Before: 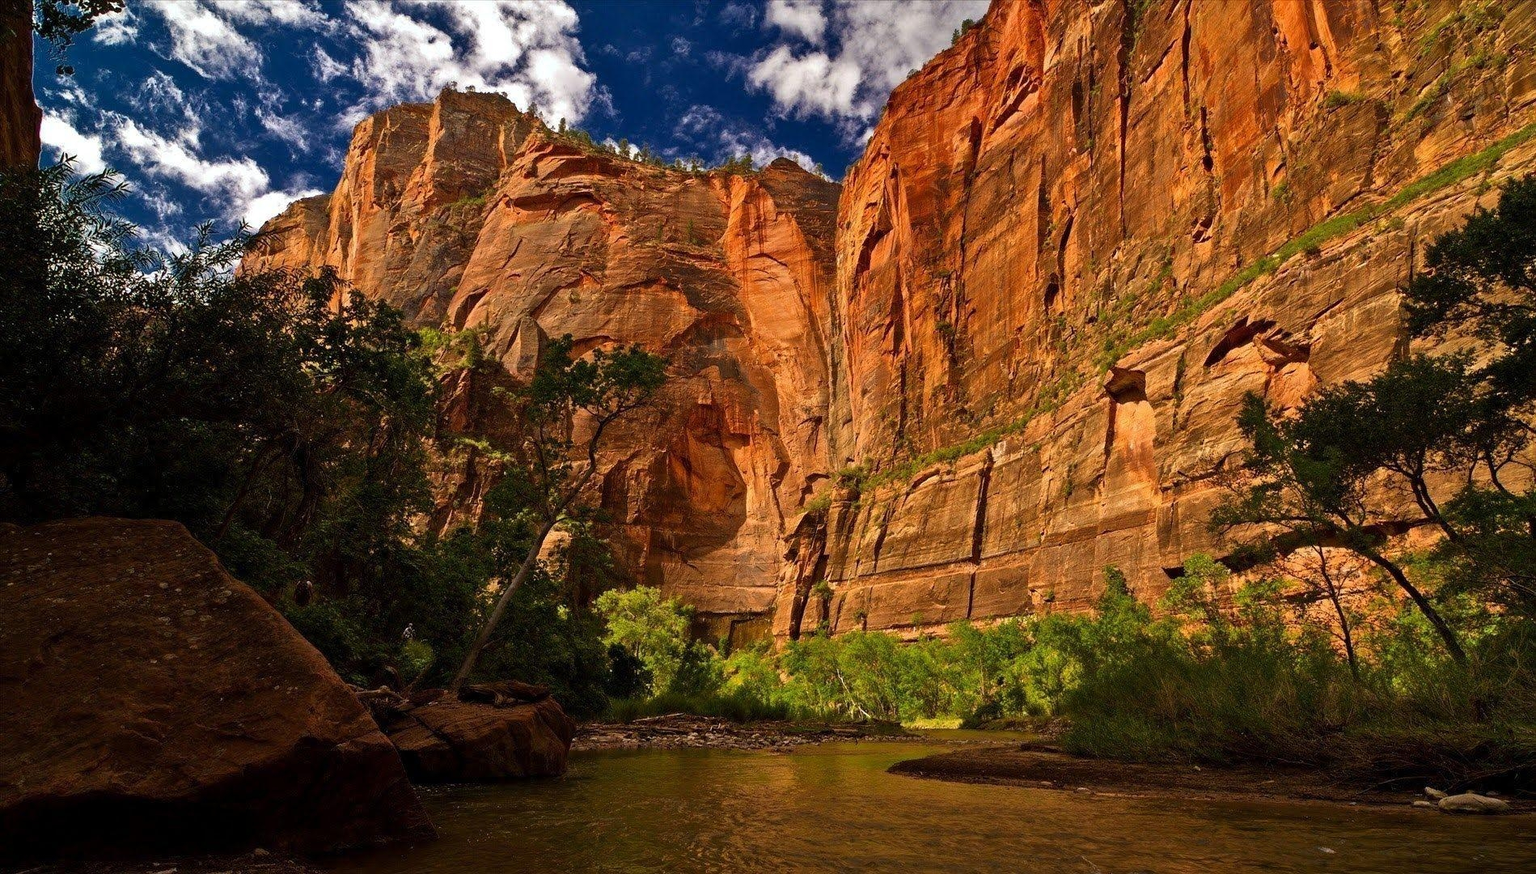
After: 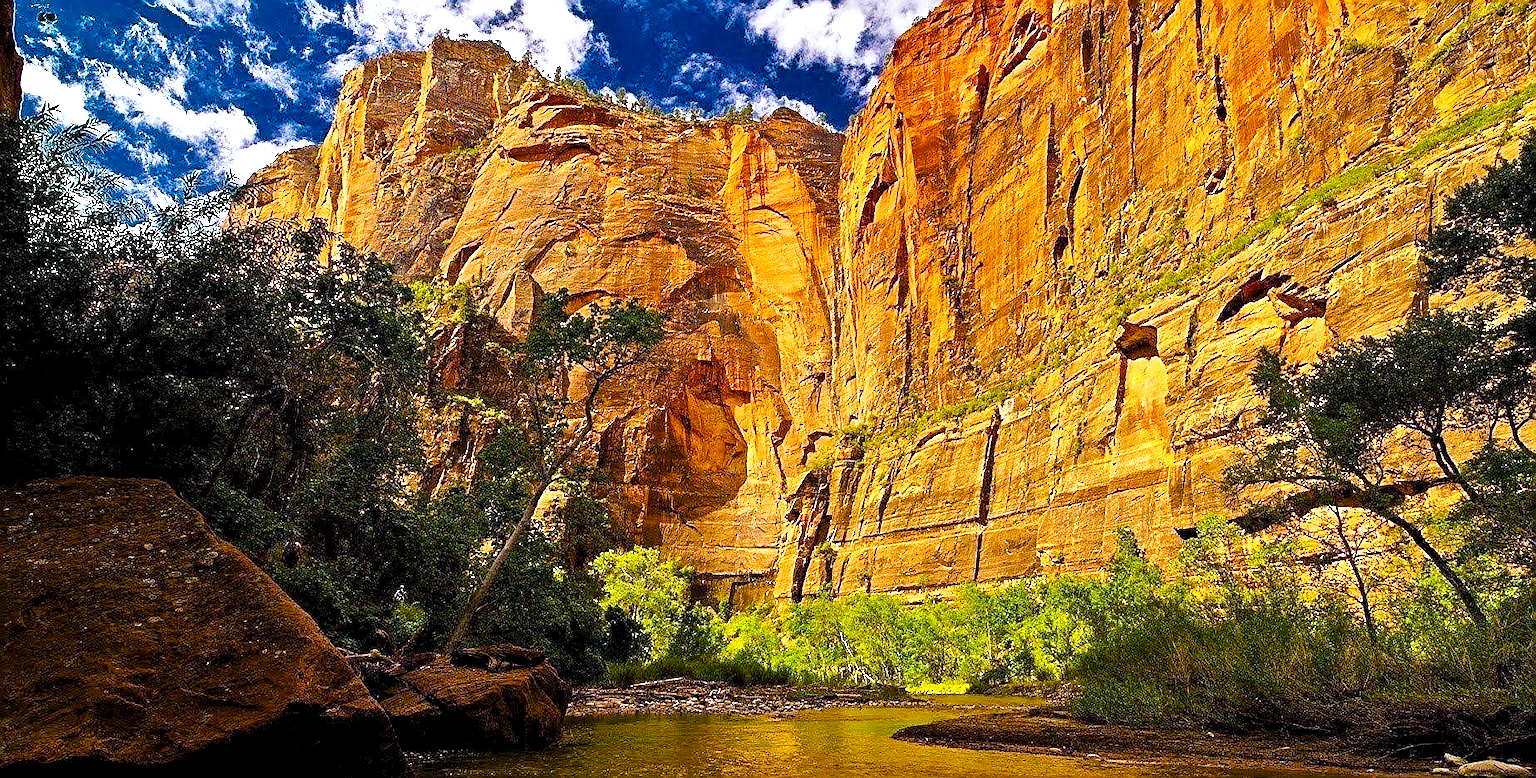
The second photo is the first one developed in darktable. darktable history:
sharpen: radius 1.421, amount 1.235, threshold 0.779
color balance rgb: linear chroma grading › global chroma 6.065%, perceptual saturation grading › global saturation 30.786%, global vibrance 20%
levels: levels [0.062, 0.494, 0.925]
color calibration: x 0.367, y 0.375, temperature 4365.02 K, saturation algorithm version 1 (2020)
crop: left 1.287%, top 6.116%, right 1.368%, bottom 7.066%
shadows and highlights: shadows -1.73, highlights 39.24, highlights color adjustment 0.609%
exposure: black level correction 0.001, exposure 0.499 EV, compensate highlight preservation false
base curve: curves: ch0 [(0, 0) (0.158, 0.273) (0.879, 0.895) (1, 1)], preserve colors none
